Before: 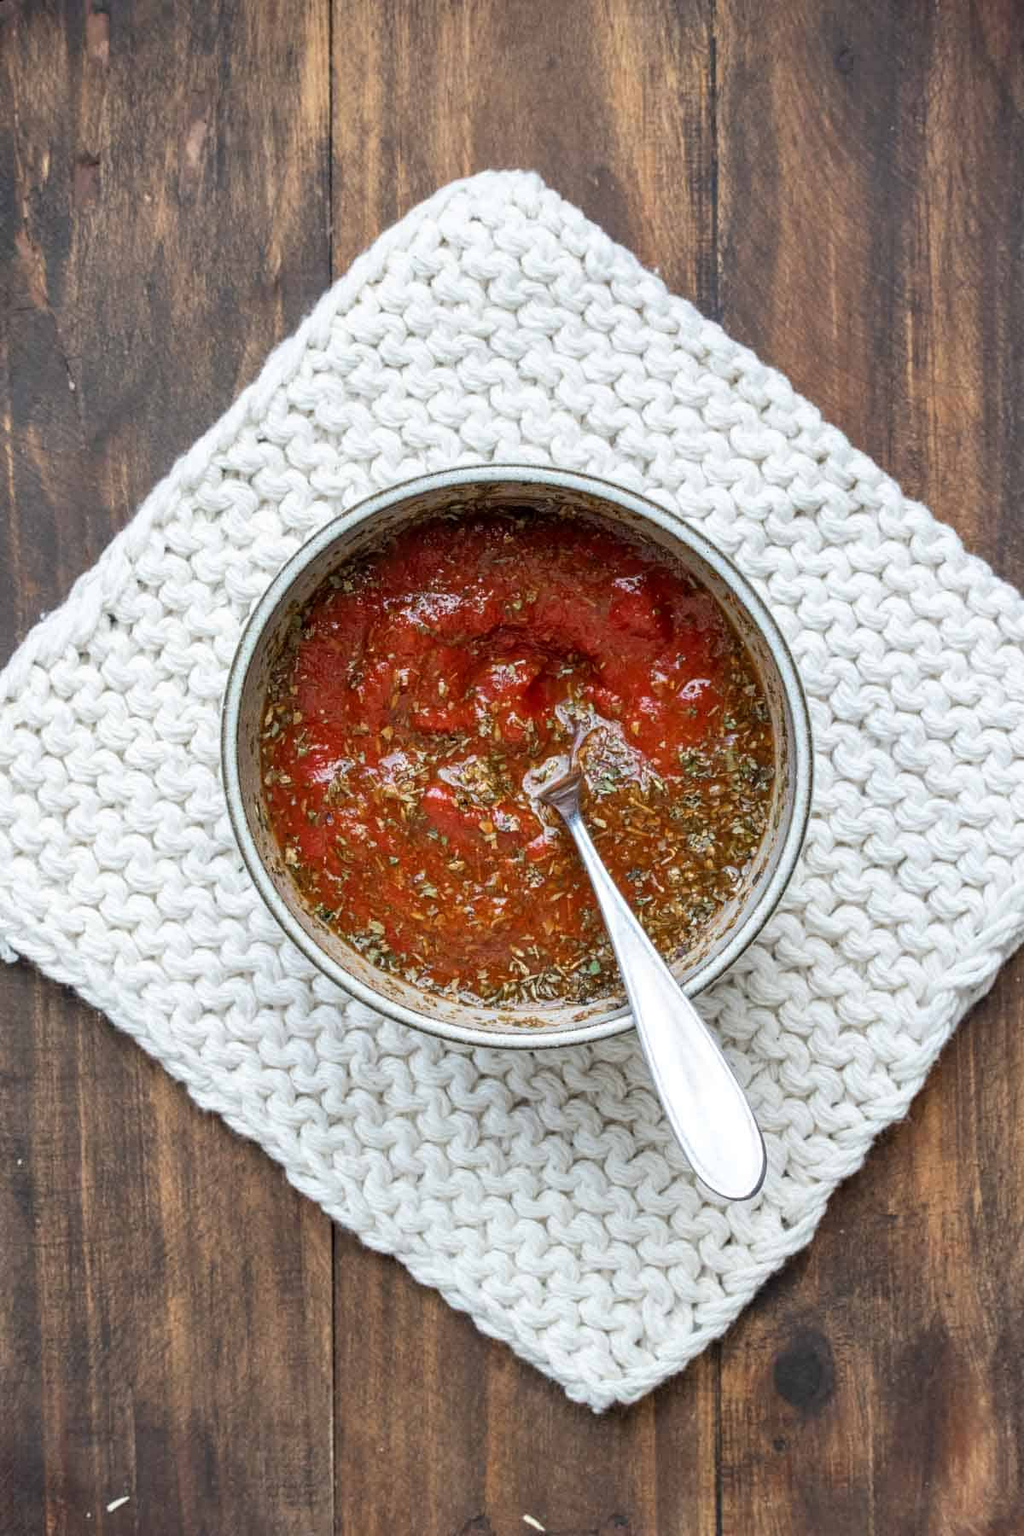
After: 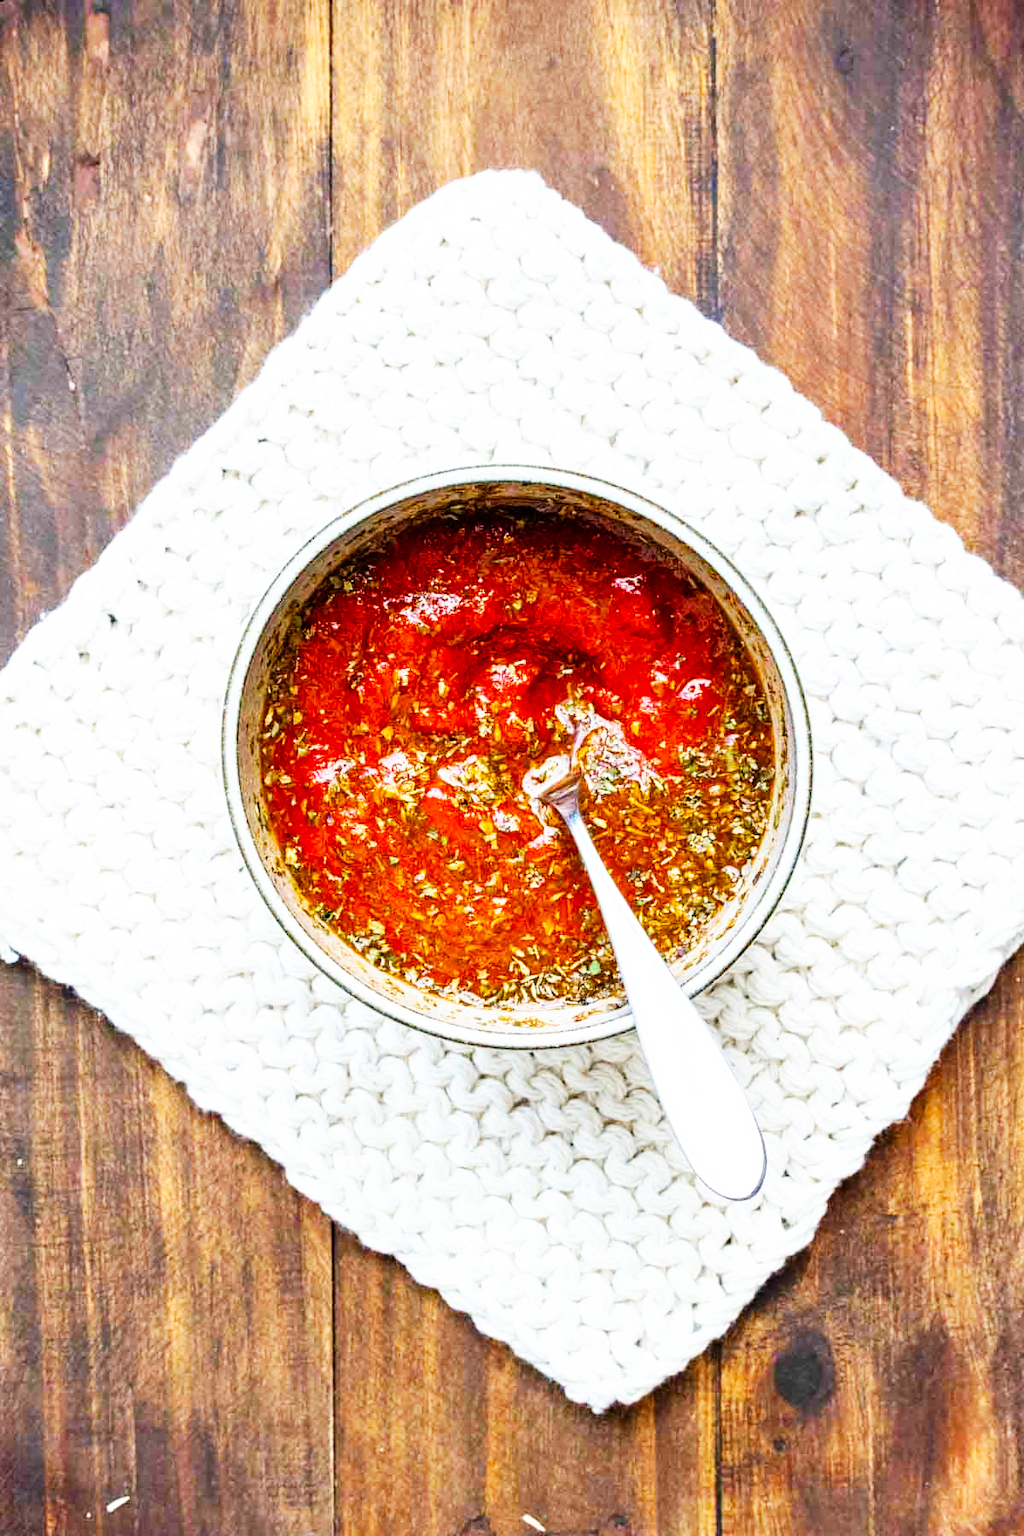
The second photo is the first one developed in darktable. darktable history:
base curve: curves: ch0 [(0, 0) (0.007, 0.004) (0.027, 0.03) (0.046, 0.07) (0.207, 0.54) (0.442, 0.872) (0.673, 0.972) (1, 1)], preserve colors none
color balance rgb: linear chroma grading › global chroma 13.3%, global vibrance 41.49%
